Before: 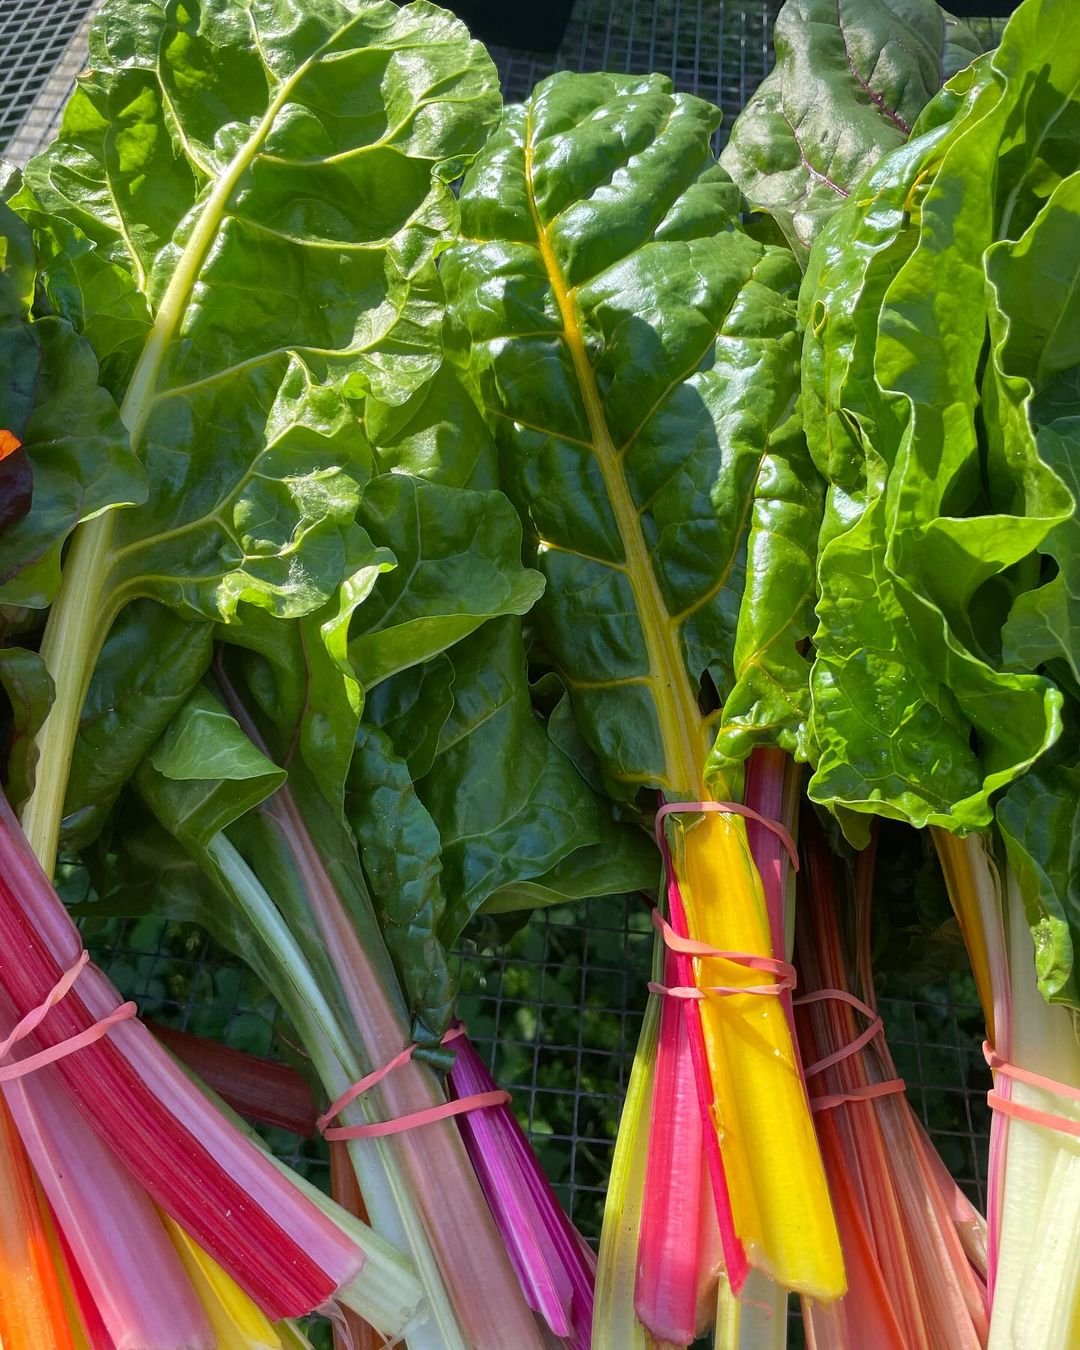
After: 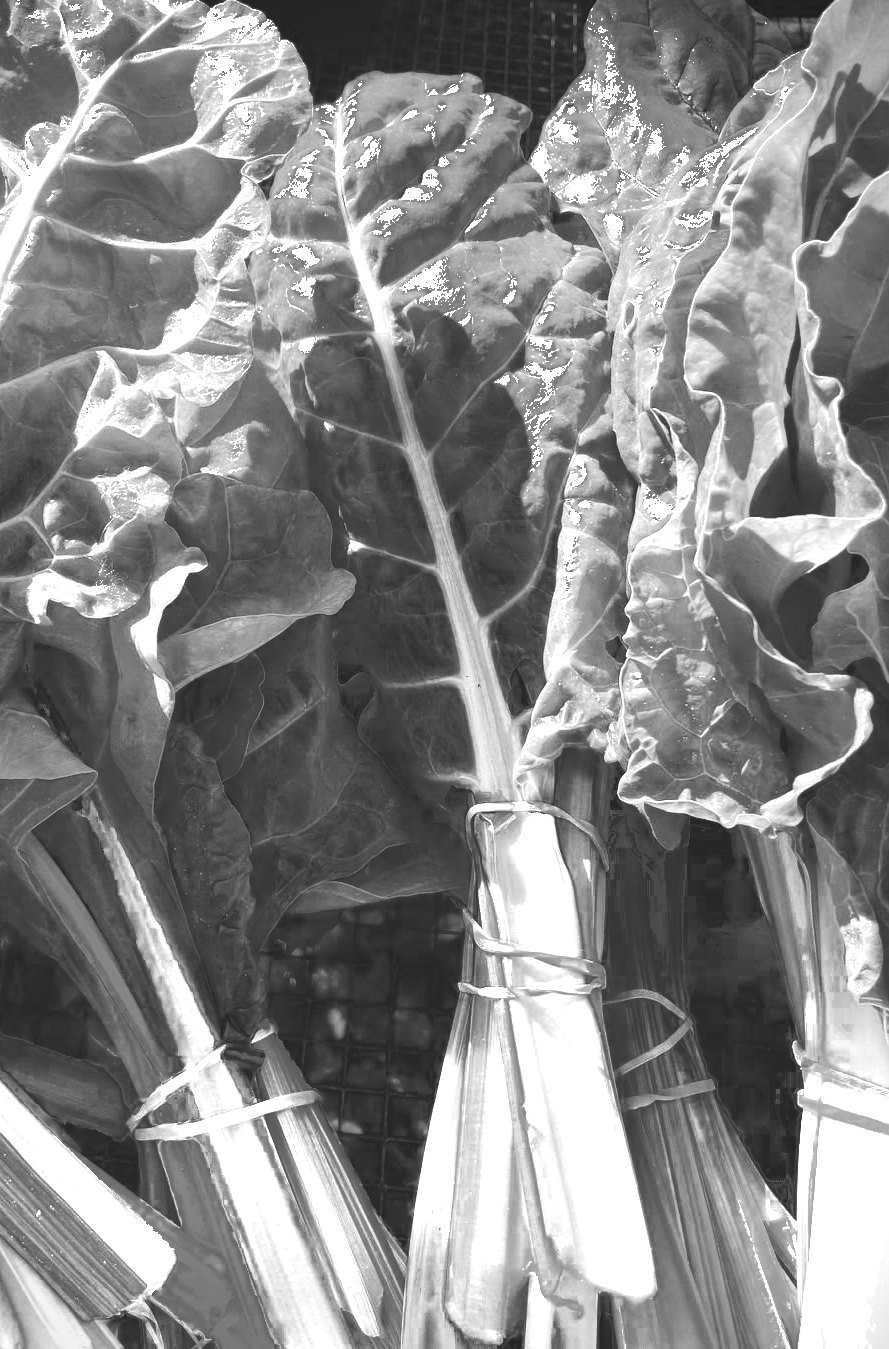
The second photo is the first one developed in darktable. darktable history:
contrast brightness saturation: contrast 0.132, brightness -0.046, saturation 0.157
color zones: curves: ch0 [(0.002, 0.593) (0.143, 0.417) (0.285, 0.541) (0.455, 0.289) (0.608, 0.327) (0.727, 0.283) (0.869, 0.571) (1, 0.603)]; ch1 [(0, 0) (0.143, 0) (0.286, 0) (0.429, 0) (0.571, 0) (0.714, 0) (0.857, 0)], process mode strong
crop: left 17.685%, bottom 0.034%
color correction: highlights a* -4.08, highlights b* -10.83
tone curve: curves: ch0 [(0, 0) (0.003, 0.273) (0.011, 0.276) (0.025, 0.276) (0.044, 0.28) (0.069, 0.283) (0.1, 0.288) (0.136, 0.293) (0.177, 0.302) (0.224, 0.321) (0.277, 0.349) (0.335, 0.393) (0.399, 0.448) (0.468, 0.51) (0.543, 0.589) (0.623, 0.677) (0.709, 0.761) (0.801, 0.839) (0.898, 0.909) (1, 1)], color space Lab, independent channels, preserve colors none
exposure: black level correction 0, exposure 1.031 EV, compensate highlight preservation false
velvia: on, module defaults
vignetting: unbound false
